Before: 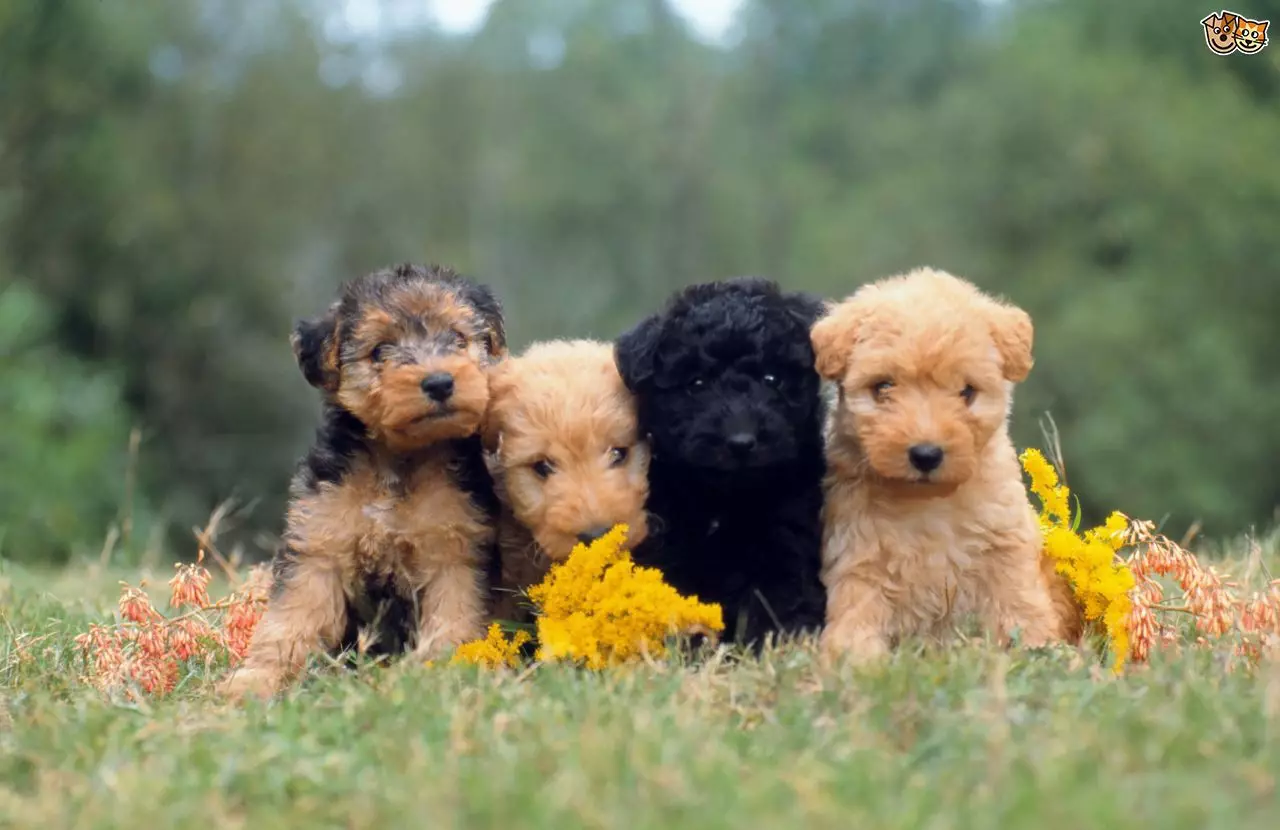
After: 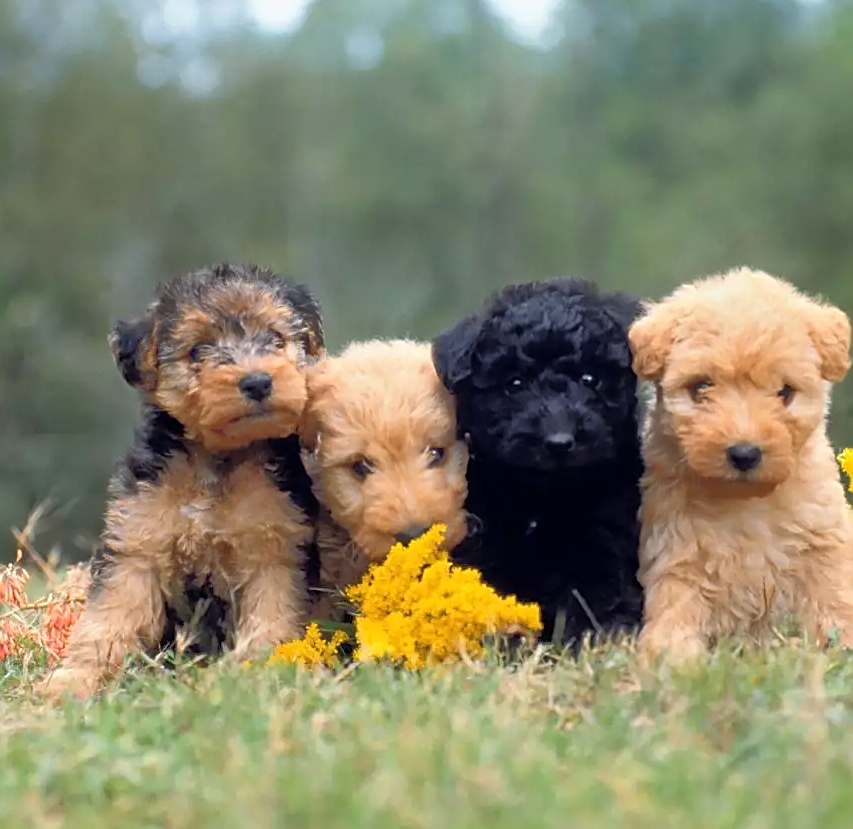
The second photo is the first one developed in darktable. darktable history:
tone equalizer: -8 EV -0.528 EV, -7 EV -0.319 EV, -6 EV -0.083 EV, -5 EV 0.413 EV, -4 EV 0.985 EV, -3 EV 0.791 EV, -2 EV -0.01 EV, -1 EV 0.14 EV, +0 EV -0.012 EV, smoothing 1
crop and rotate: left 14.292%, right 19.041%
sharpen: on, module defaults
